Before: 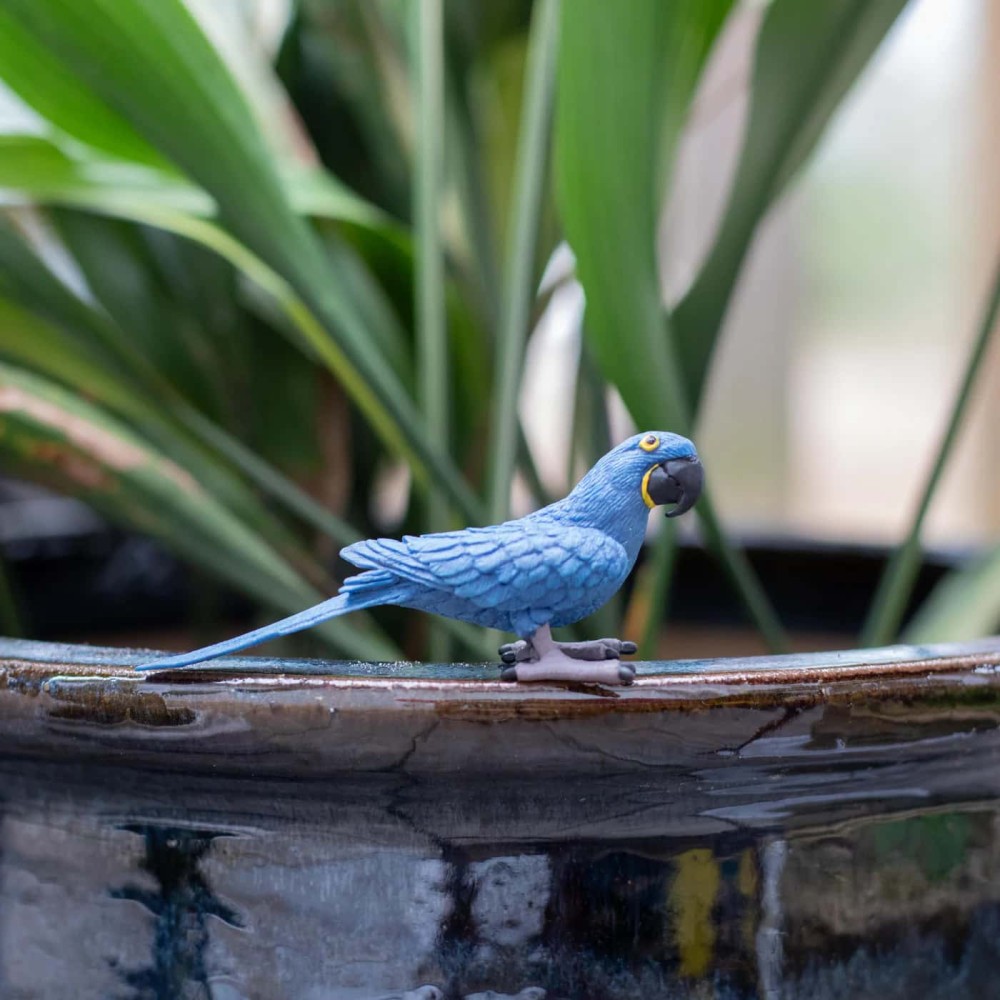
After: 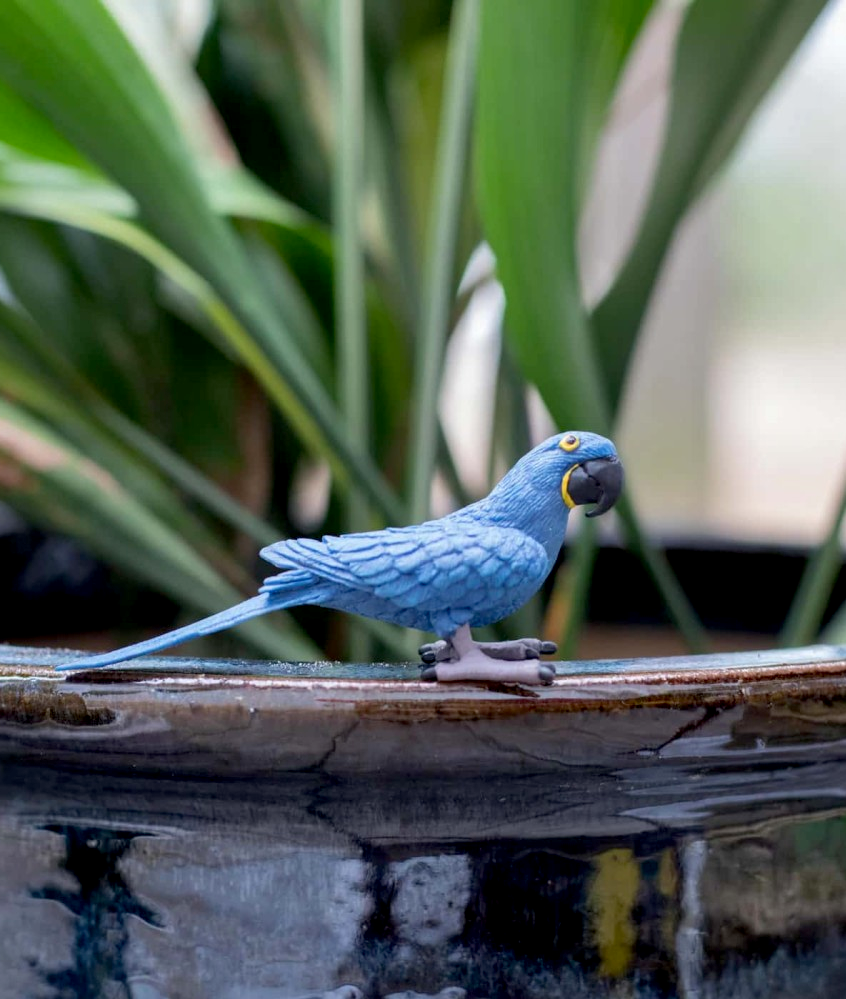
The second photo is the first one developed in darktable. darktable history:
shadows and highlights: radius 126.43, shadows 30.37, highlights -30.74, low approximation 0.01, soften with gaussian
exposure: black level correction 0.007, compensate exposure bias true, compensate highlight preservation false
crop: left 8.02%, right 7.368%
